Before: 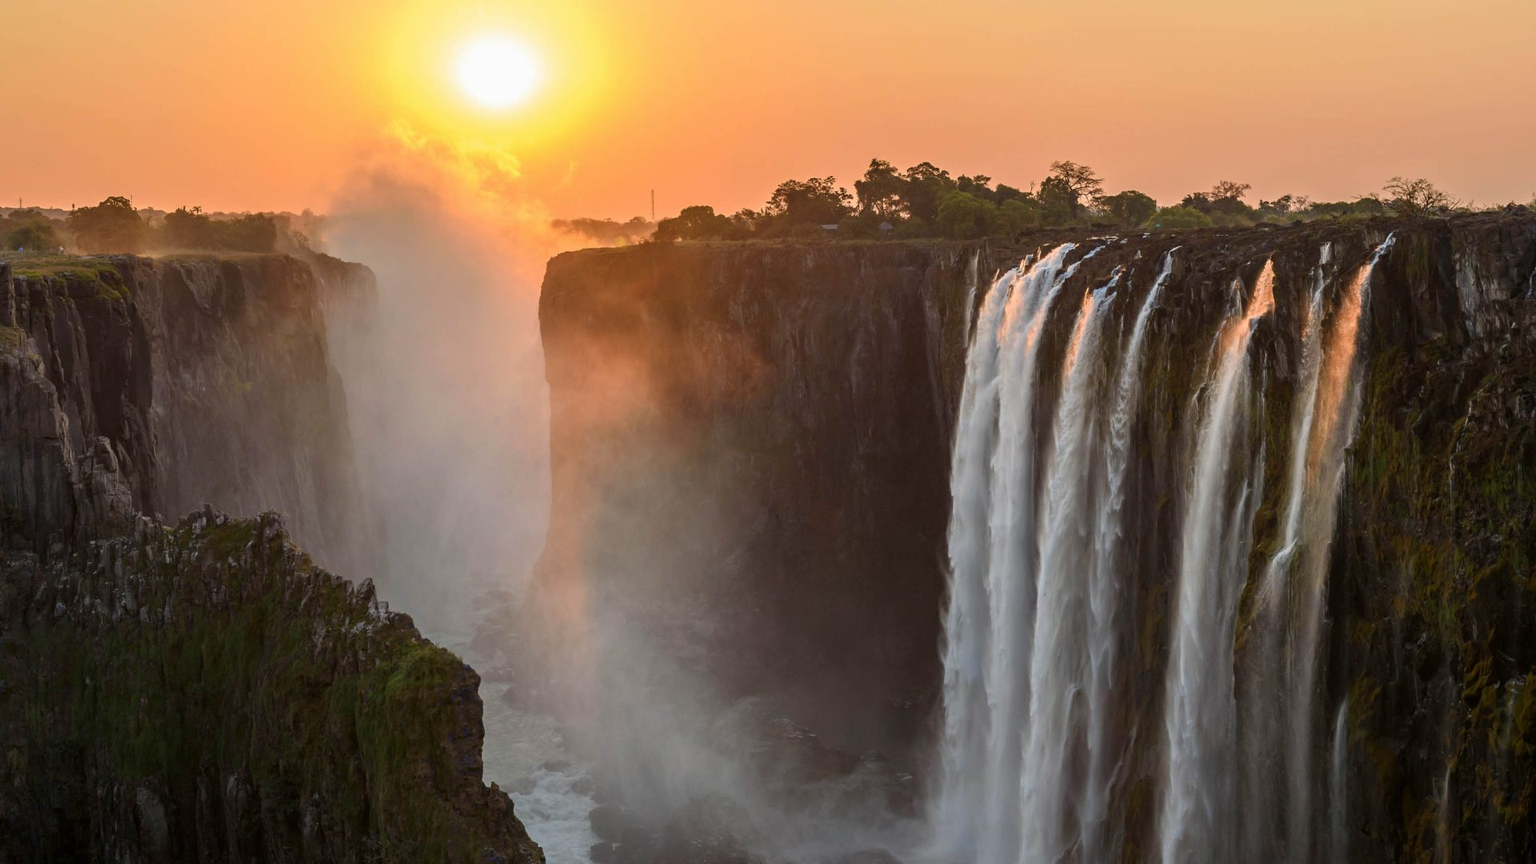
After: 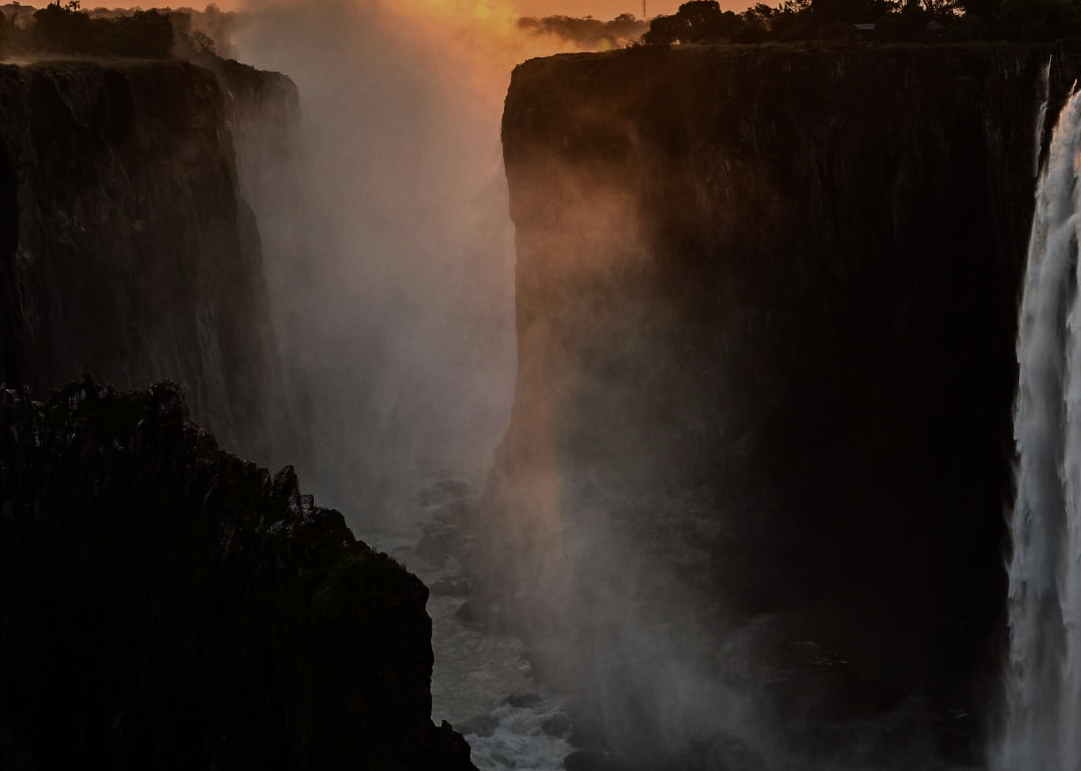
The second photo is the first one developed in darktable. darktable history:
exposure: exposure -2.002 EV, compensate highlight preservation false
crop: left 8.966%, top 23.852%, right 34.699%, bottom 4.703%
rgb curve: curves: ch0 [(0, 0) (0.21, 0.15) (0.24, 0.21) (0.5, 0.75) (0.75, 0.96) (0.89, 0.99) (1, 1)]; ch1 [(0, 0.02) (0.21, 0.13) (0.25, 0.2) (0.5, 0.67) (0.75, 0.9) (0.89, 0.97) (1, 1)]; ch2 [(0, 0.02) (0.21, 0.13) (0.25, 0.2) (0.5, 0.67) (0.75, 0.9) (0.89, 0.97) (1, 1)], compensate middle gray true
